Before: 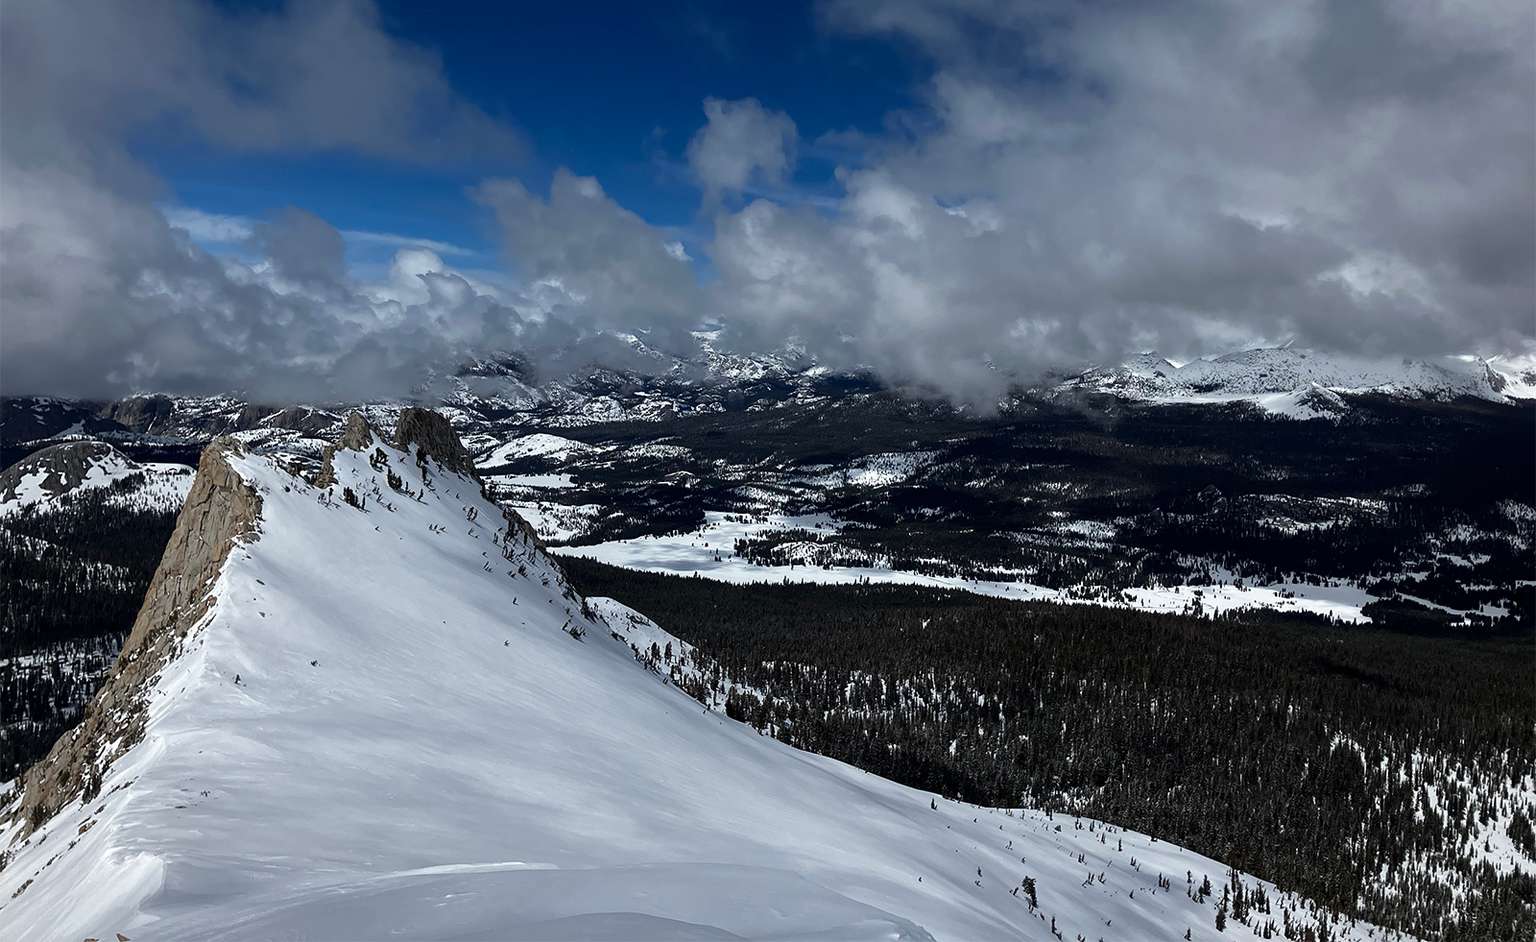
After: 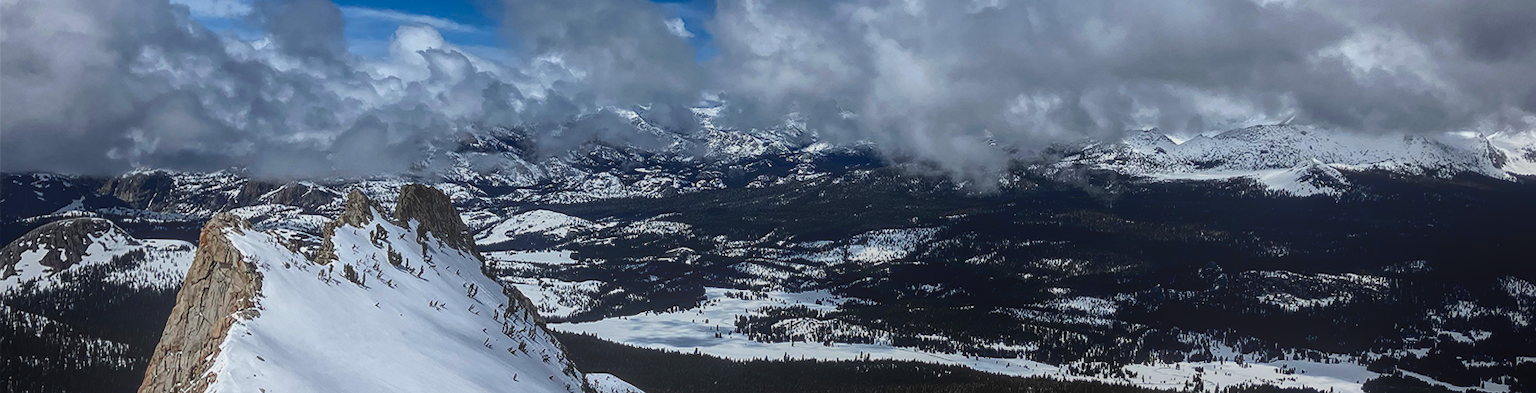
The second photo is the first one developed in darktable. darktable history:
local contrast: highlights 73%, shadows 15%, midtone range 0.197
crop and rotate: top 23.84%, bottom 34.294%
tone curve: curves: ch0 [(0, 0) (0.126, 0.061) (0.338, 0.285) (0.494, 0.518) (0.703, 0.762) (1, 1)]; ch1 [(0, 0) (0.364, 0.322) (0.443, 0.441) (0.5, 0.501) (0.55, 0.578) (1, 1)]; ch2 [(0, 0) (0.44, 0.424) (0.501, 0.499) (0.557, 0.564) (0.613, 0.682) (0.707, 0.746) (1, 1)], color space Lab, independent channels, preserve colors none
exposure: exposure -0.048 EV, compensate highlight preservation false
